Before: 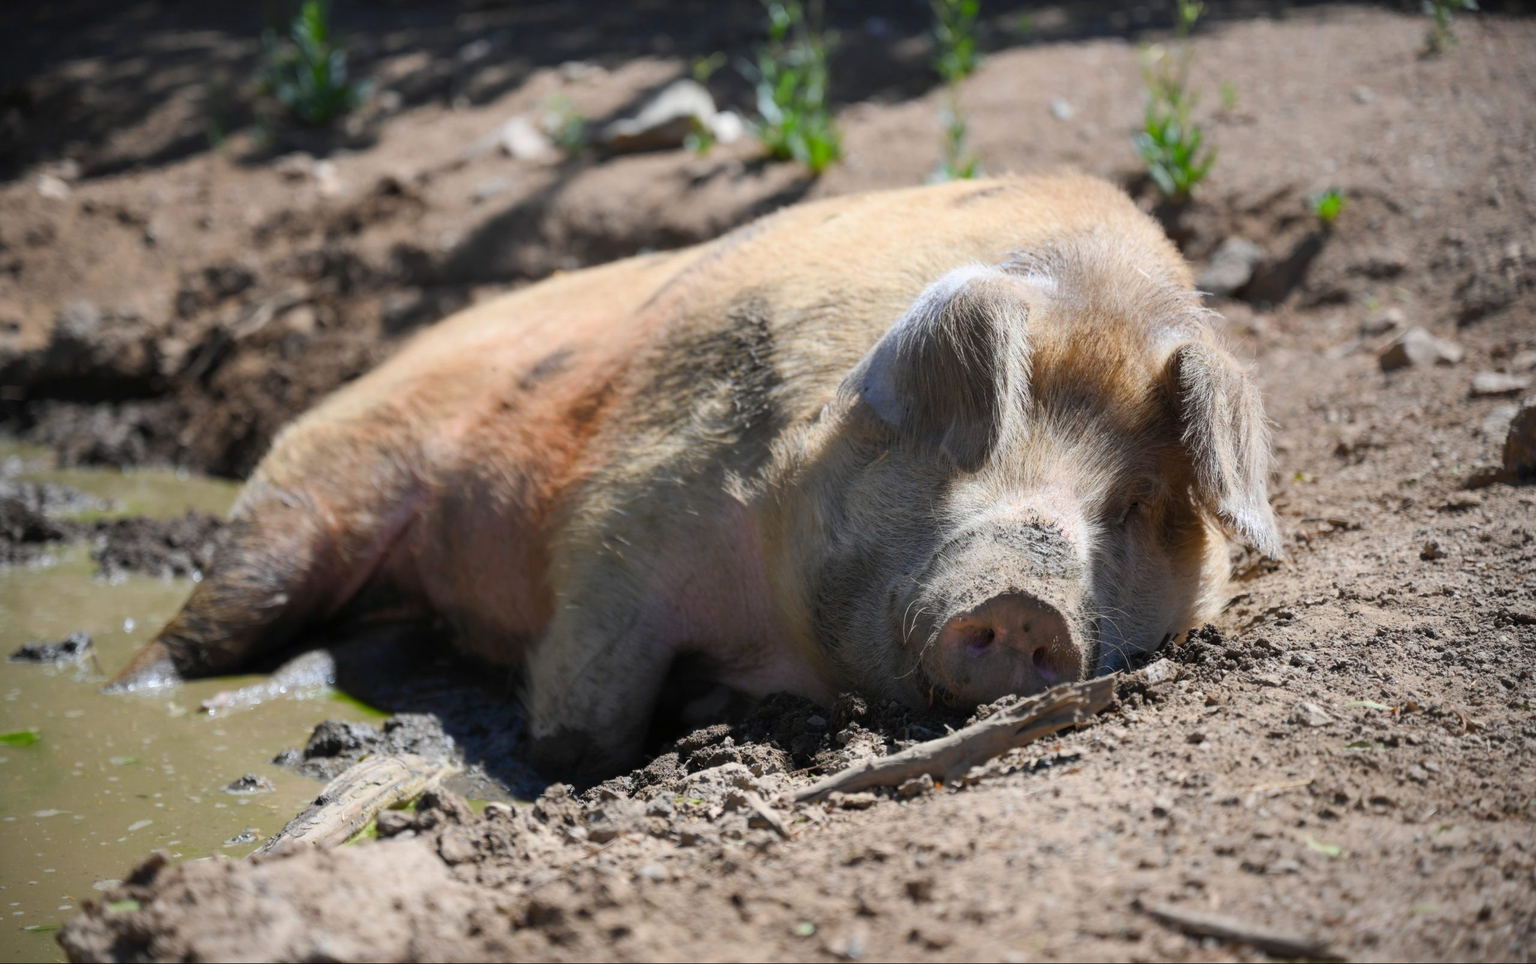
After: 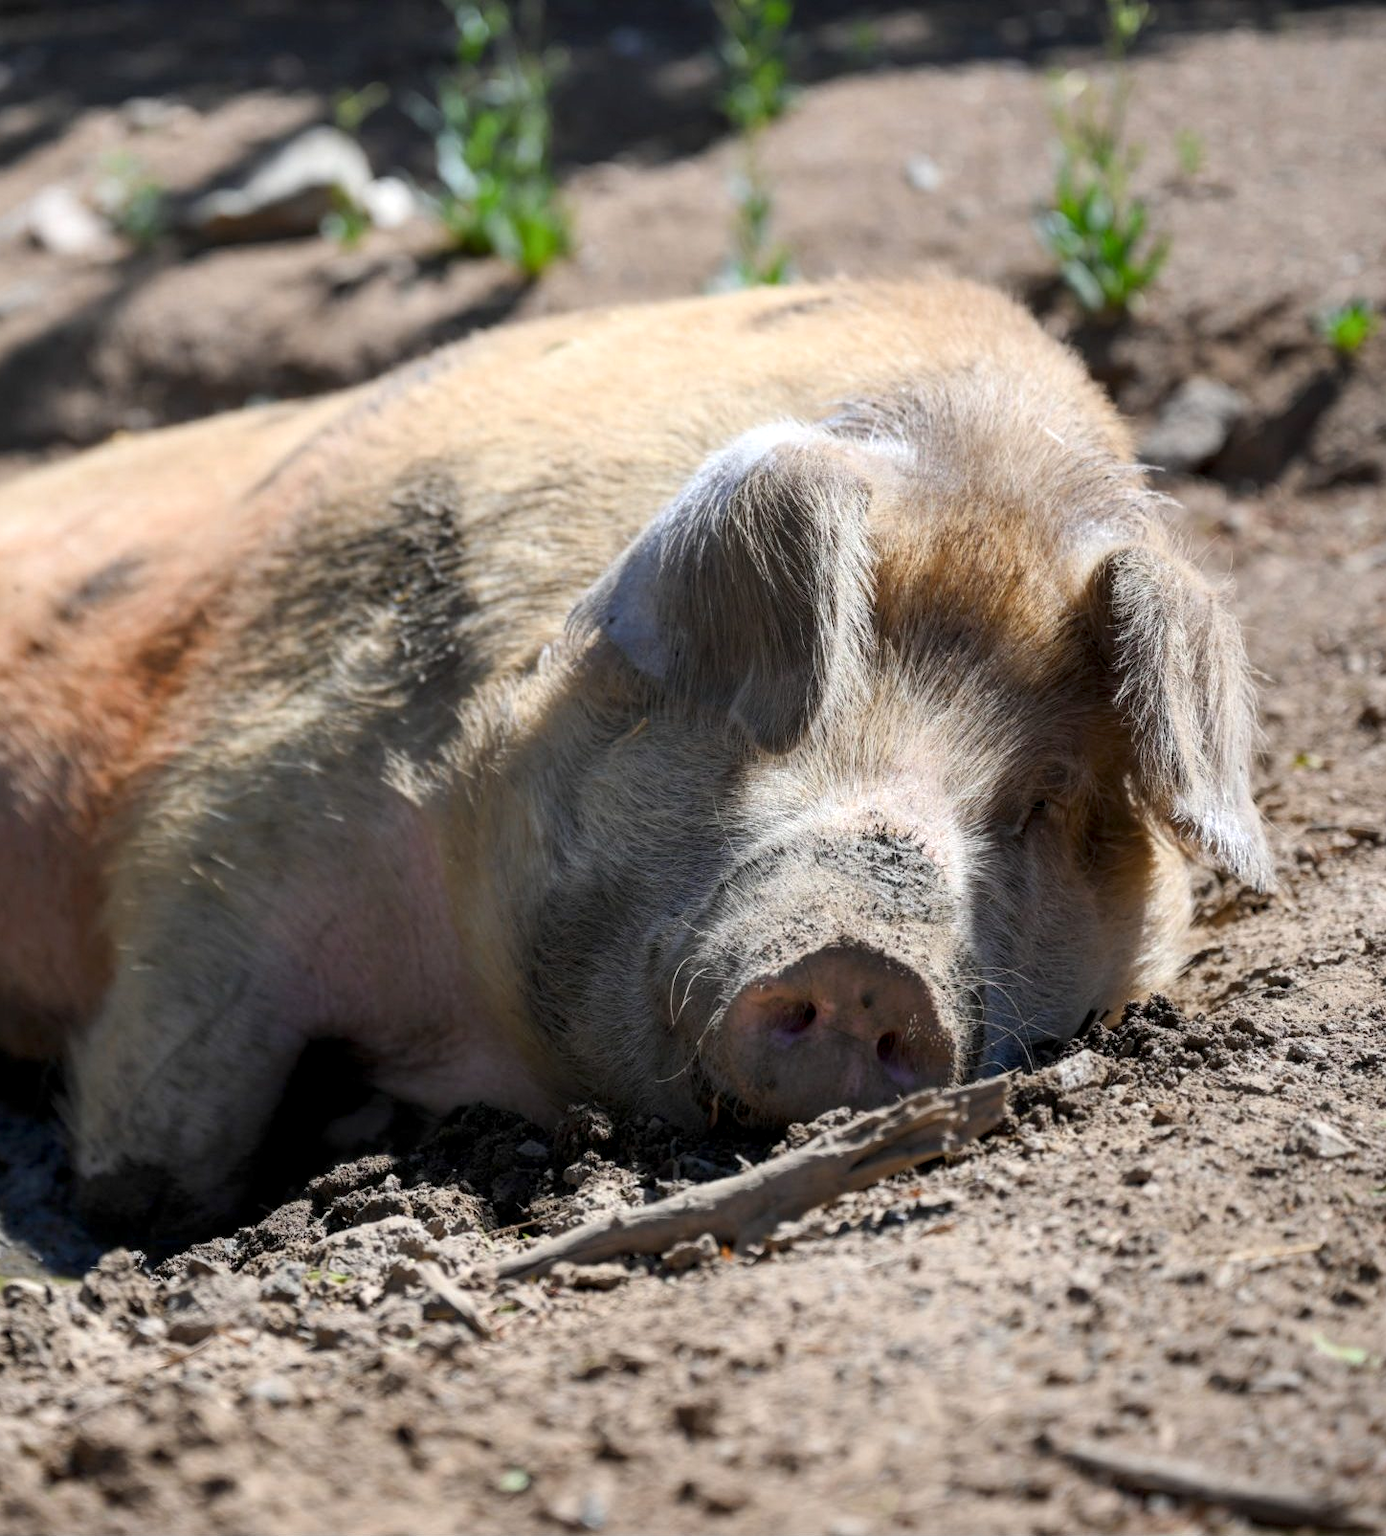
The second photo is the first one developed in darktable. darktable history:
crop: left 31.469%, top 0.009%, right 11.92%
local contrast: highlights 86%, shadows 81%
